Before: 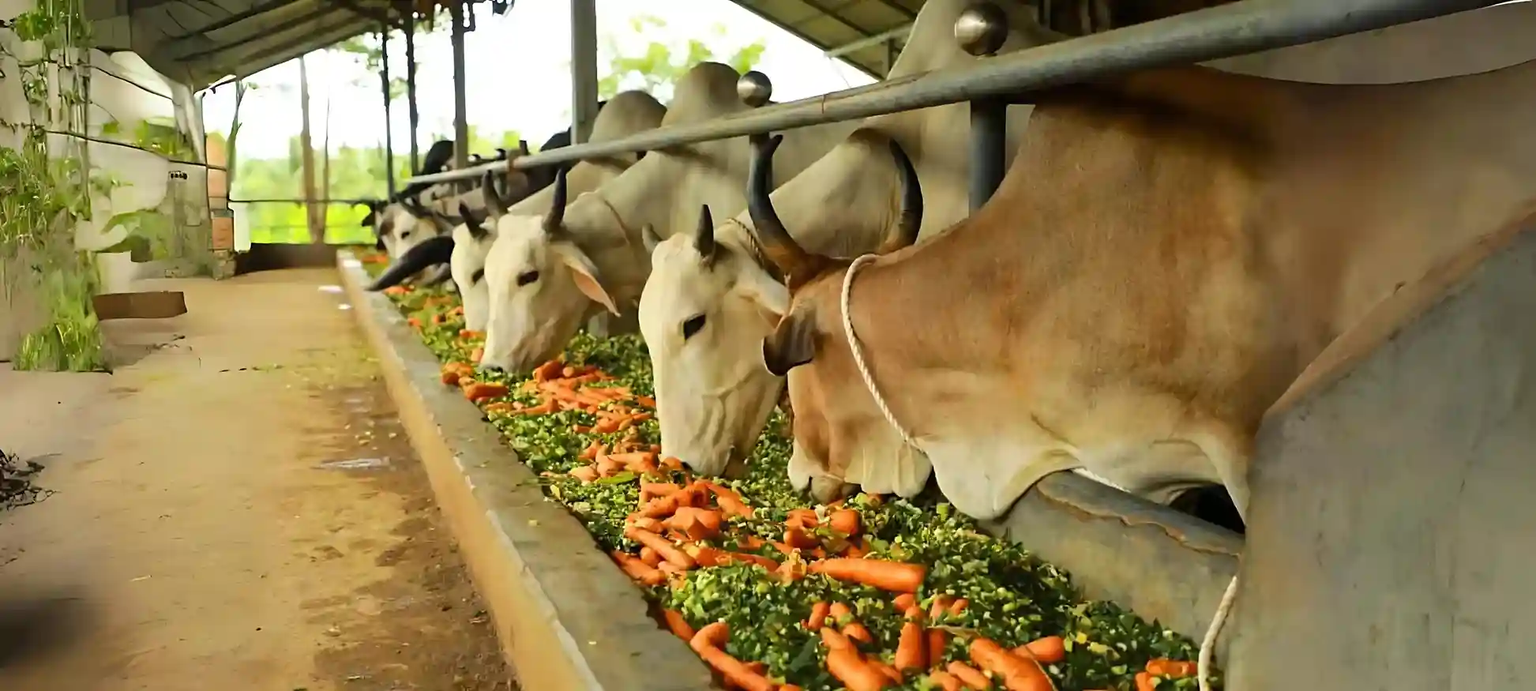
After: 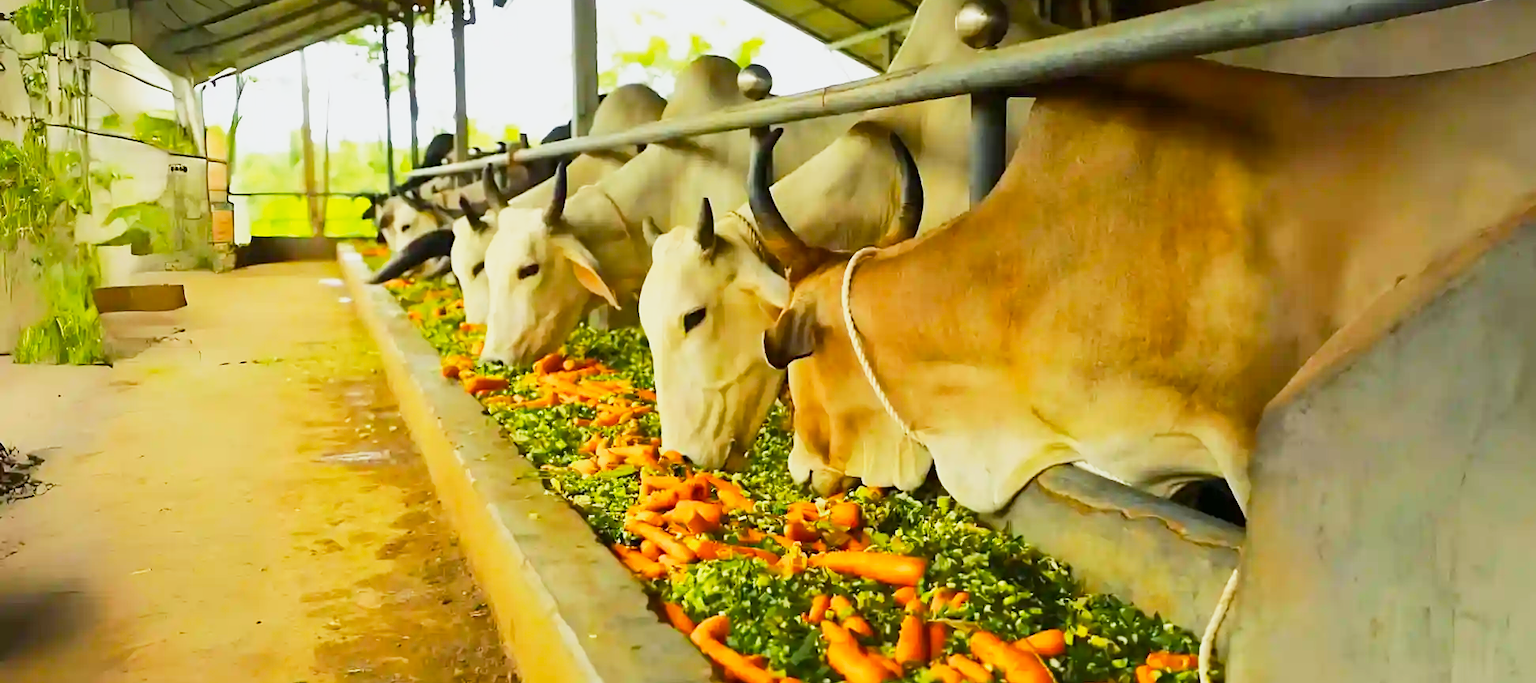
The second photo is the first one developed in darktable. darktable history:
crop: top 1.049%, right 0.001%
base curve: curves: ch0 [(0, 0) (0.088, 0.125) (0.176, 0.251) (0.354, 0.501) (0.613, 0.749) (1, 0.877)], preserve colors none
white balance: red 0.986, blue 1.01
color balance rgb: perceptual saturation grading › global saturation 25%, perceptual brilliance grading › mid-tones 10%, perceptual brilliance grading › shadows 15%, global vibrance 20%
